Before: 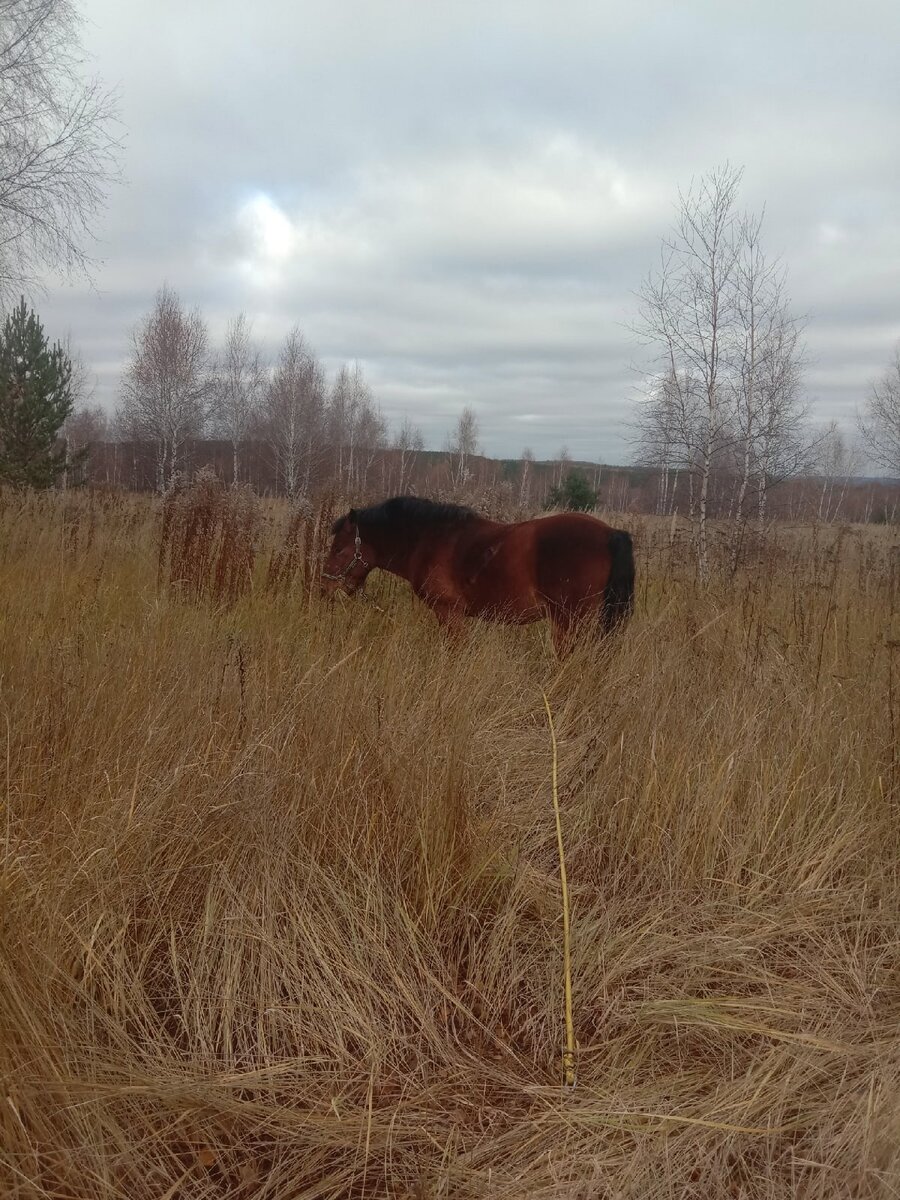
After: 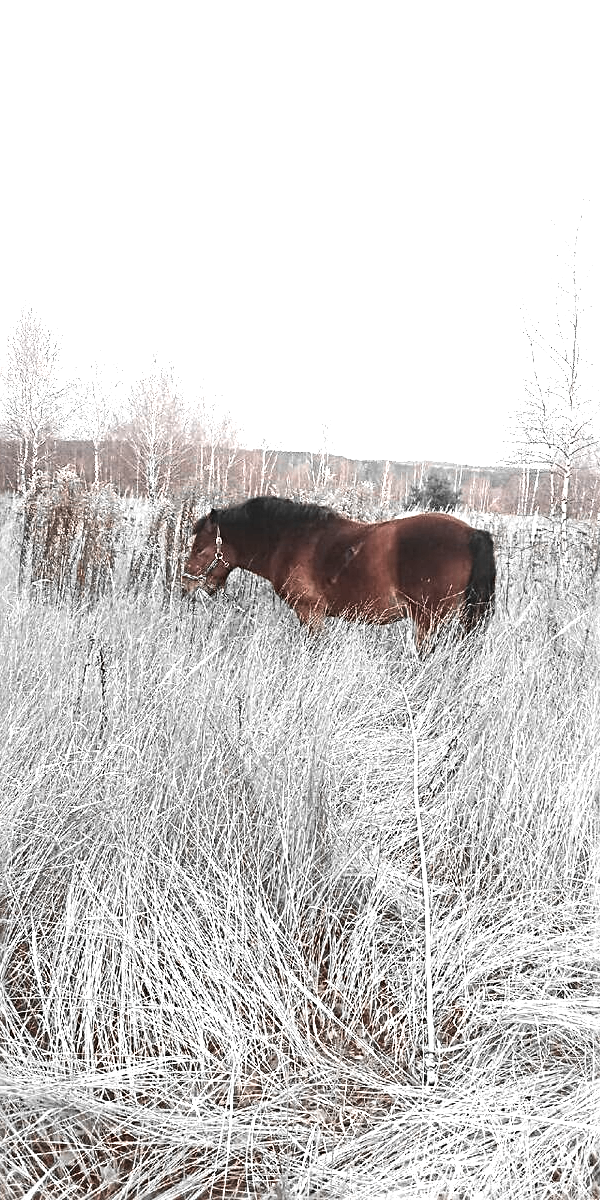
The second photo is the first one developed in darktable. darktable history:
exposure: black level correction 0, exposure 2.138 EV, compensate exposure bias true, compensate highlight preservation false
sharpen: radius 2.767
crop and rotate: left 15.446%, right 17.836%
color zones: curves: ch1 [(0, 0.006) (0.094, 0.285) (0.171, 0.001) (0.429, 0.001) (0.571, 0.003) (0.714, 0.004) (0.857, 0.004) (1, 0.006)]
tone equalizer: -8 EV -0.75 EV, -7 EV -0.7 EV, -6 EV -0.6 EV, -5 EV -0.4 EV, -3 EV 0.4 EV, -2 EV 0.6 EV, -1 EV 0.7 EV, +0 EV 0.75 EV, edges refinement/feathering 500, mask exposure compensation -1.57 EV, preserve details no
